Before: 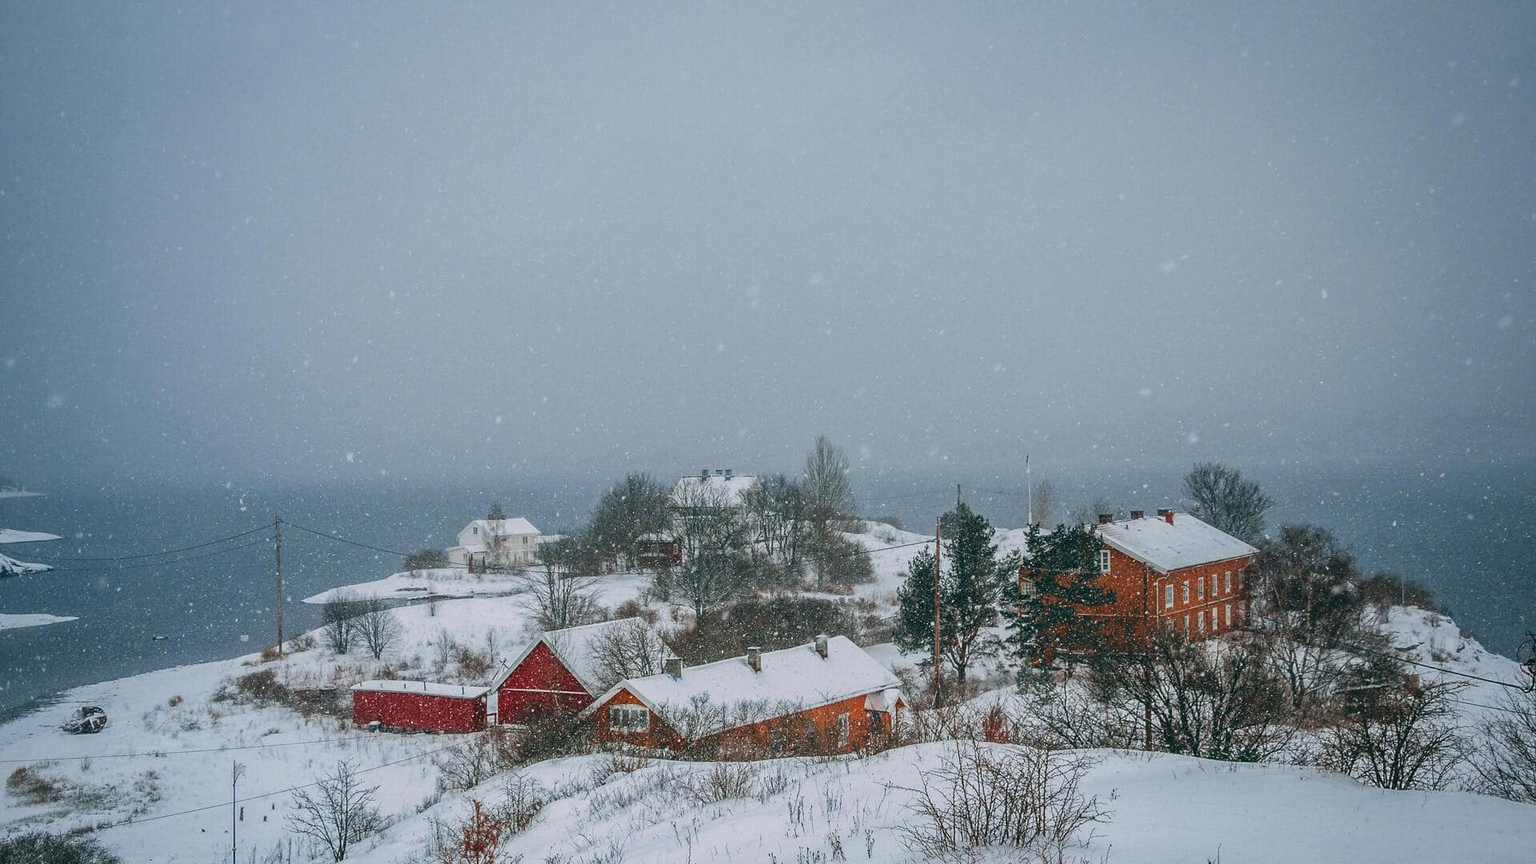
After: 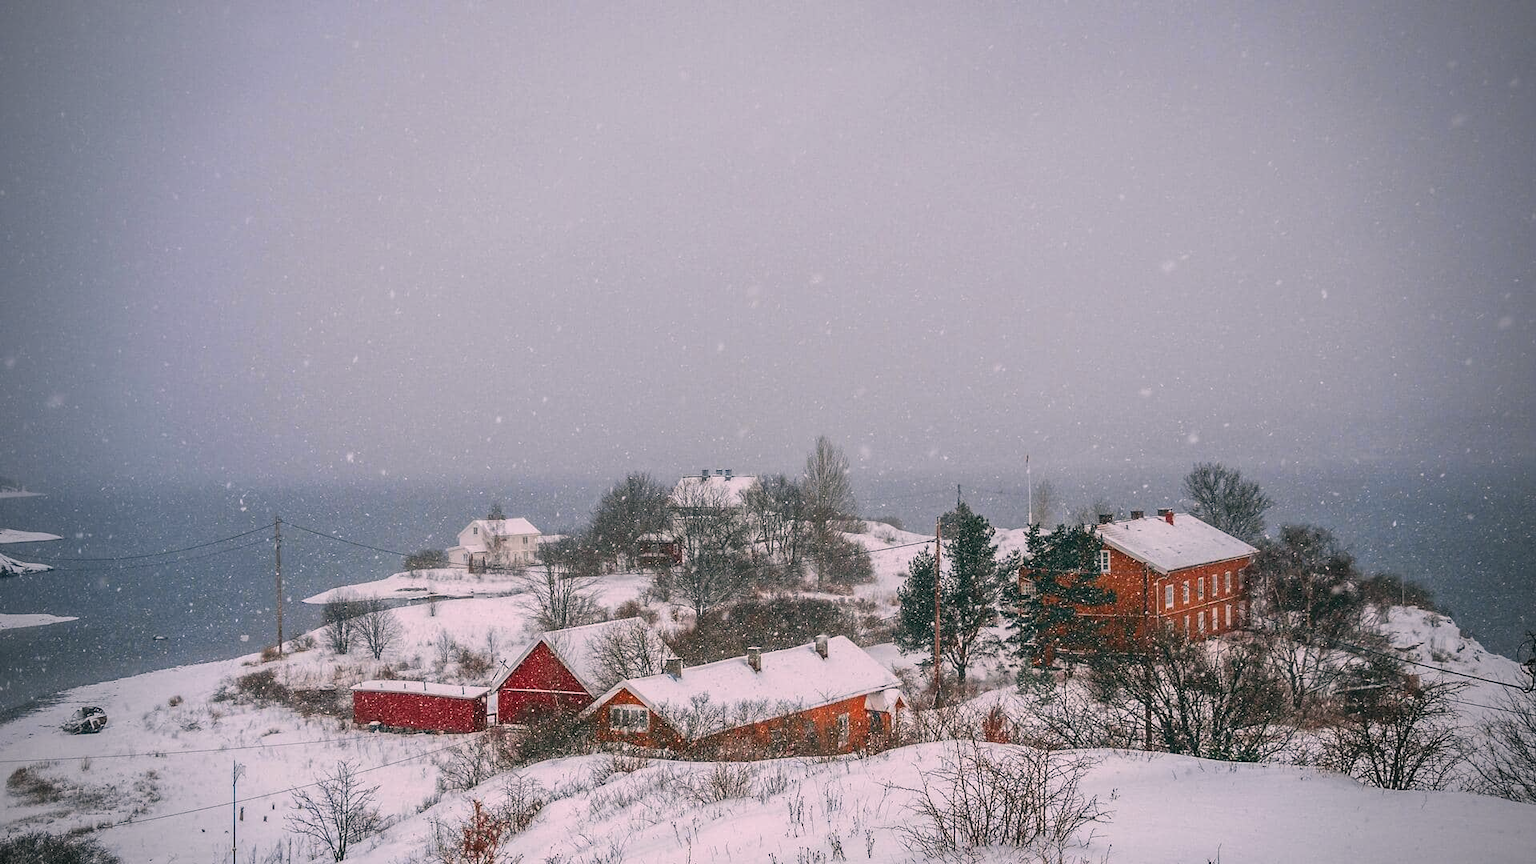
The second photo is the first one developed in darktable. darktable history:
color correction: highlights a* 12.23, highlights b* 5.41
exposure: exposure 0.2 EV, compensate highlight preservation false
vignetting: on, module defaults
